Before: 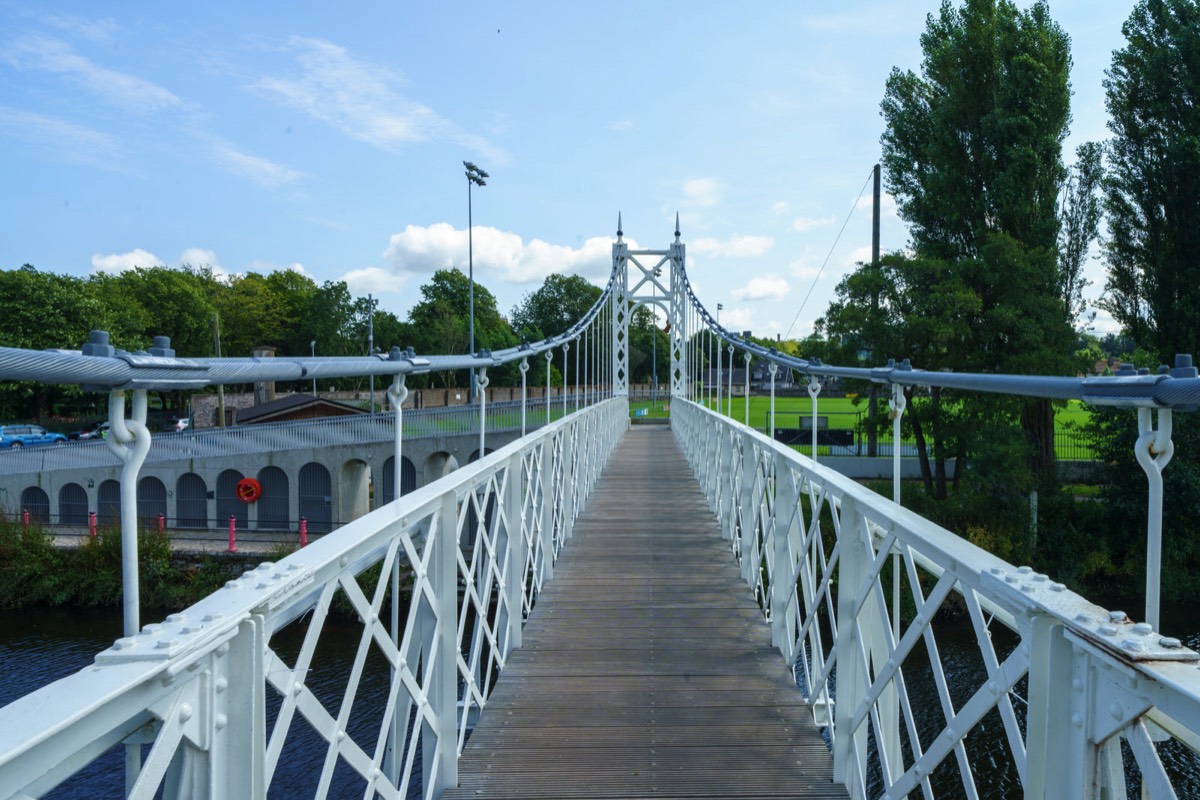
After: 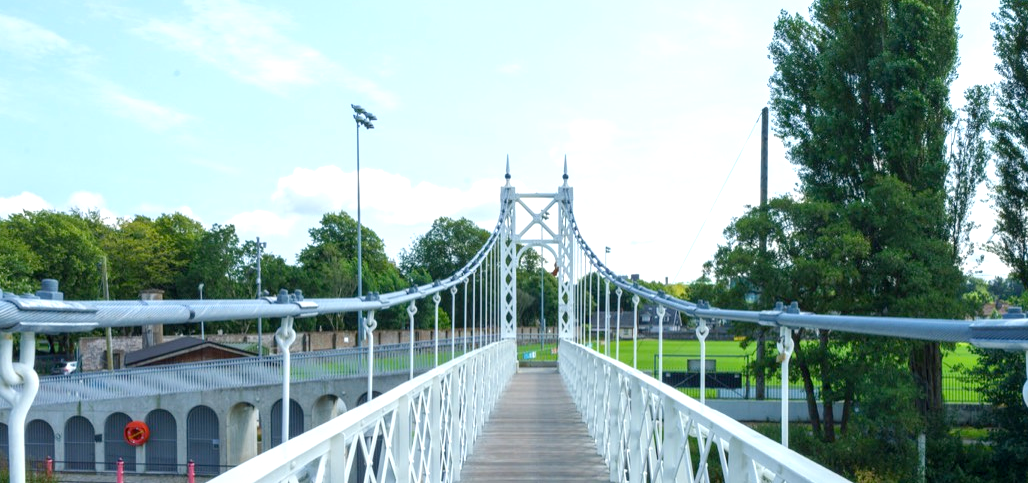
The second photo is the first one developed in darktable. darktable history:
crop and rotate: left 9.345%, top 7.22%, right 4.982%, bottom 32.331%
exposure: exposure 0.564 EV, compensate highlight preservation false
